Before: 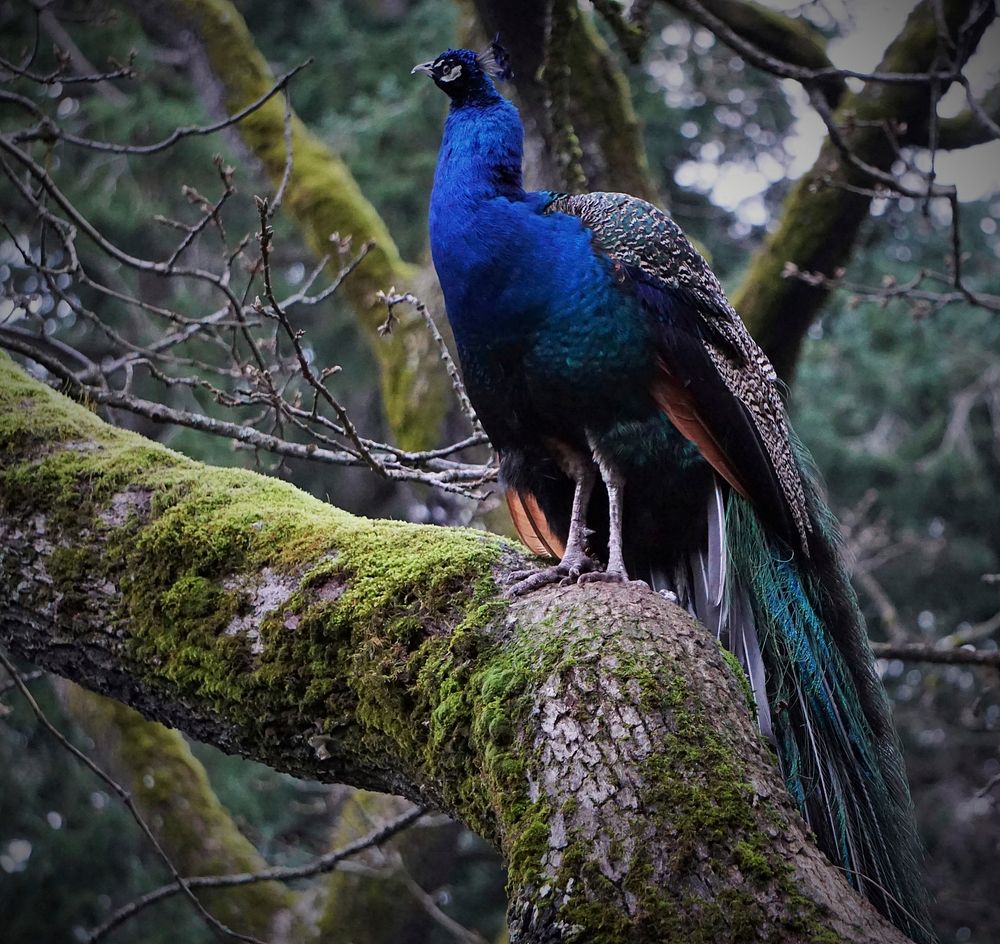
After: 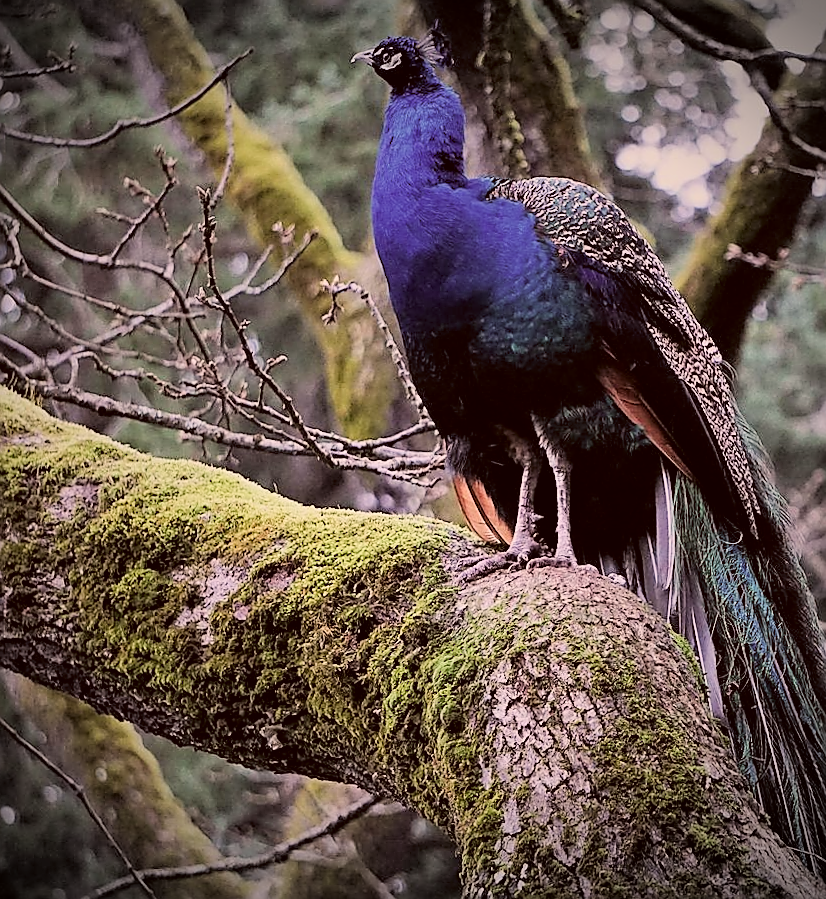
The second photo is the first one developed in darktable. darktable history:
crop and rotate: angle 1.01°, left 4.492%, top 0.532%, right 11.346%, bottom 2.467%
shadows and highlights: shadows 20.9, highlights -81.85, soften with gaussian
exposure: black level correction 0, exposure 1 EV, compensate highlight preservation false
vignetting: fall-off start 97.15%, width/height ratio 1.187
filmic rgb: black relative exposure -7.14 EV, white relative exposure 5.36 EV, hardness 3.02, color science v6 (2022)
color correction: highlights a* 10.23, highlights b* 9.76, shadows a* 8.06, shadows b* 8.09, saturation 0.8
sharpen: radius 1.359, amount 1.265, threshold 0.645
tone equalizer: edges refinement/feathering 500, mask exposure compensation -1.57 EV, preserve details no
